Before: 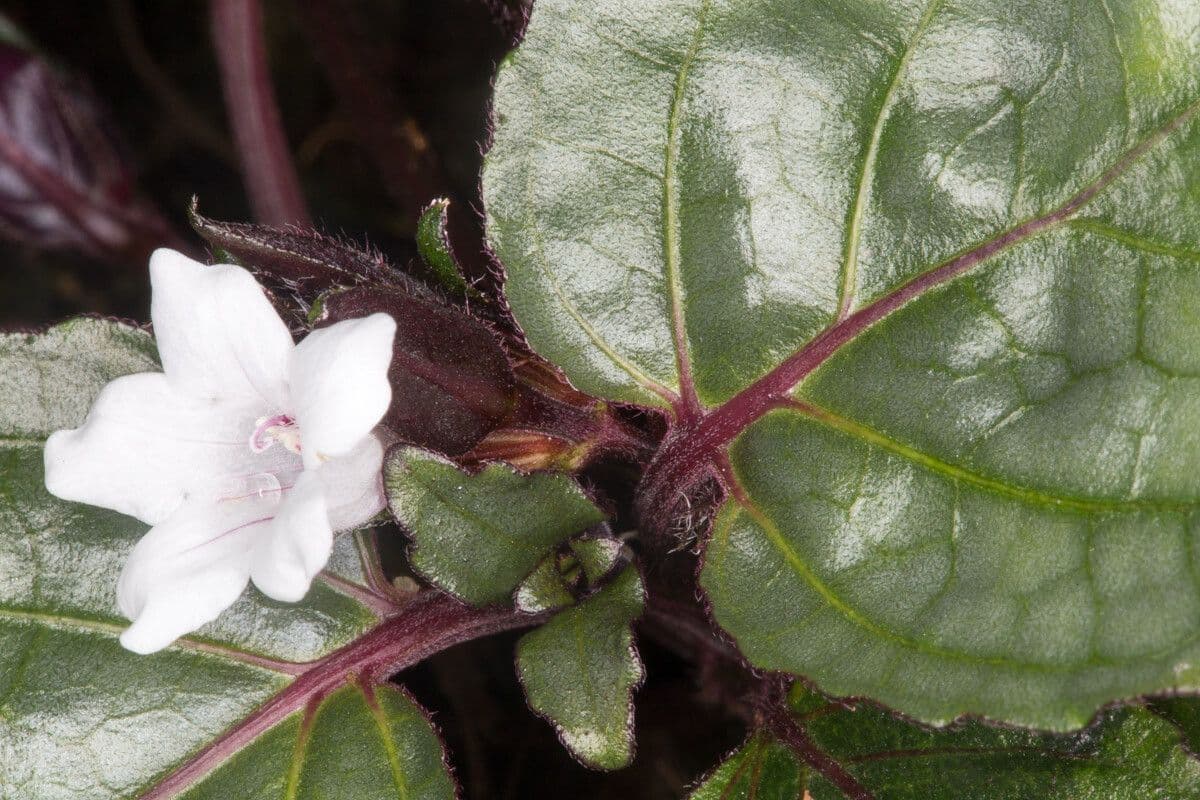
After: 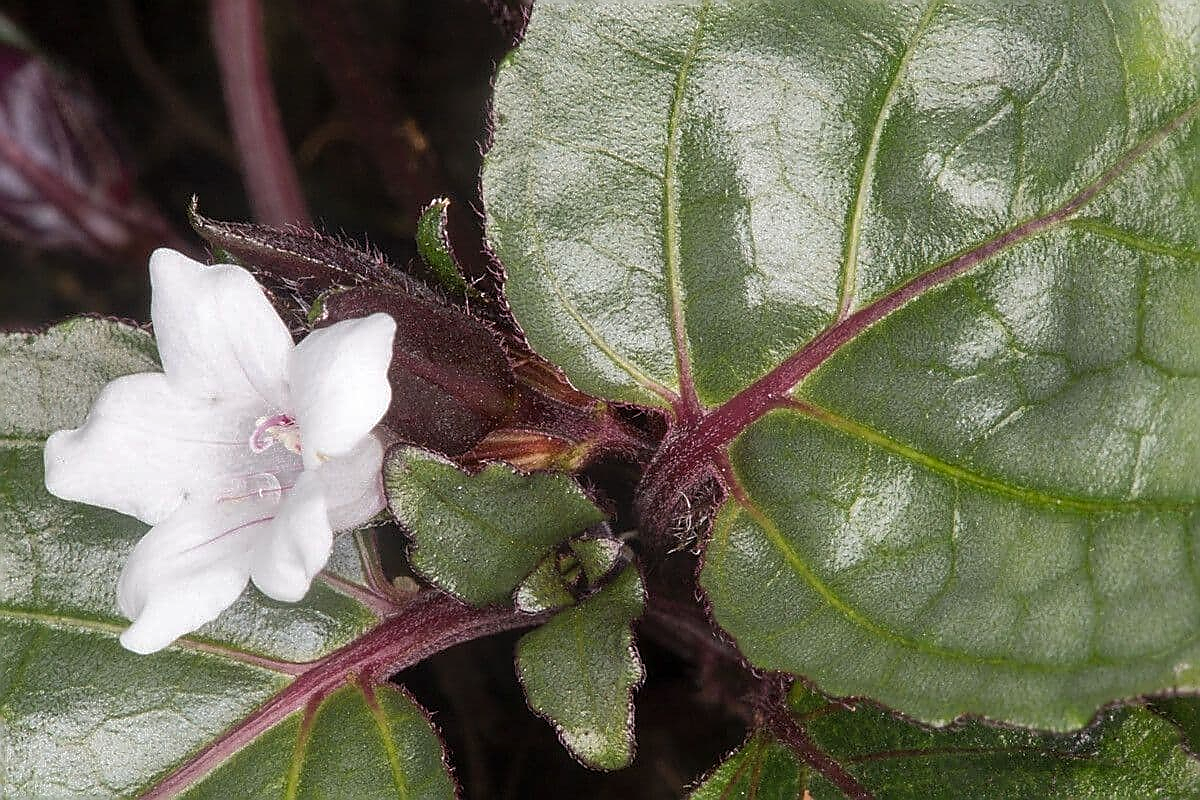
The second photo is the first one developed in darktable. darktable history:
sharpen: radius 1.397, amount 1.265, threshold 0.63
shadows and highlights: shadows 30.12
